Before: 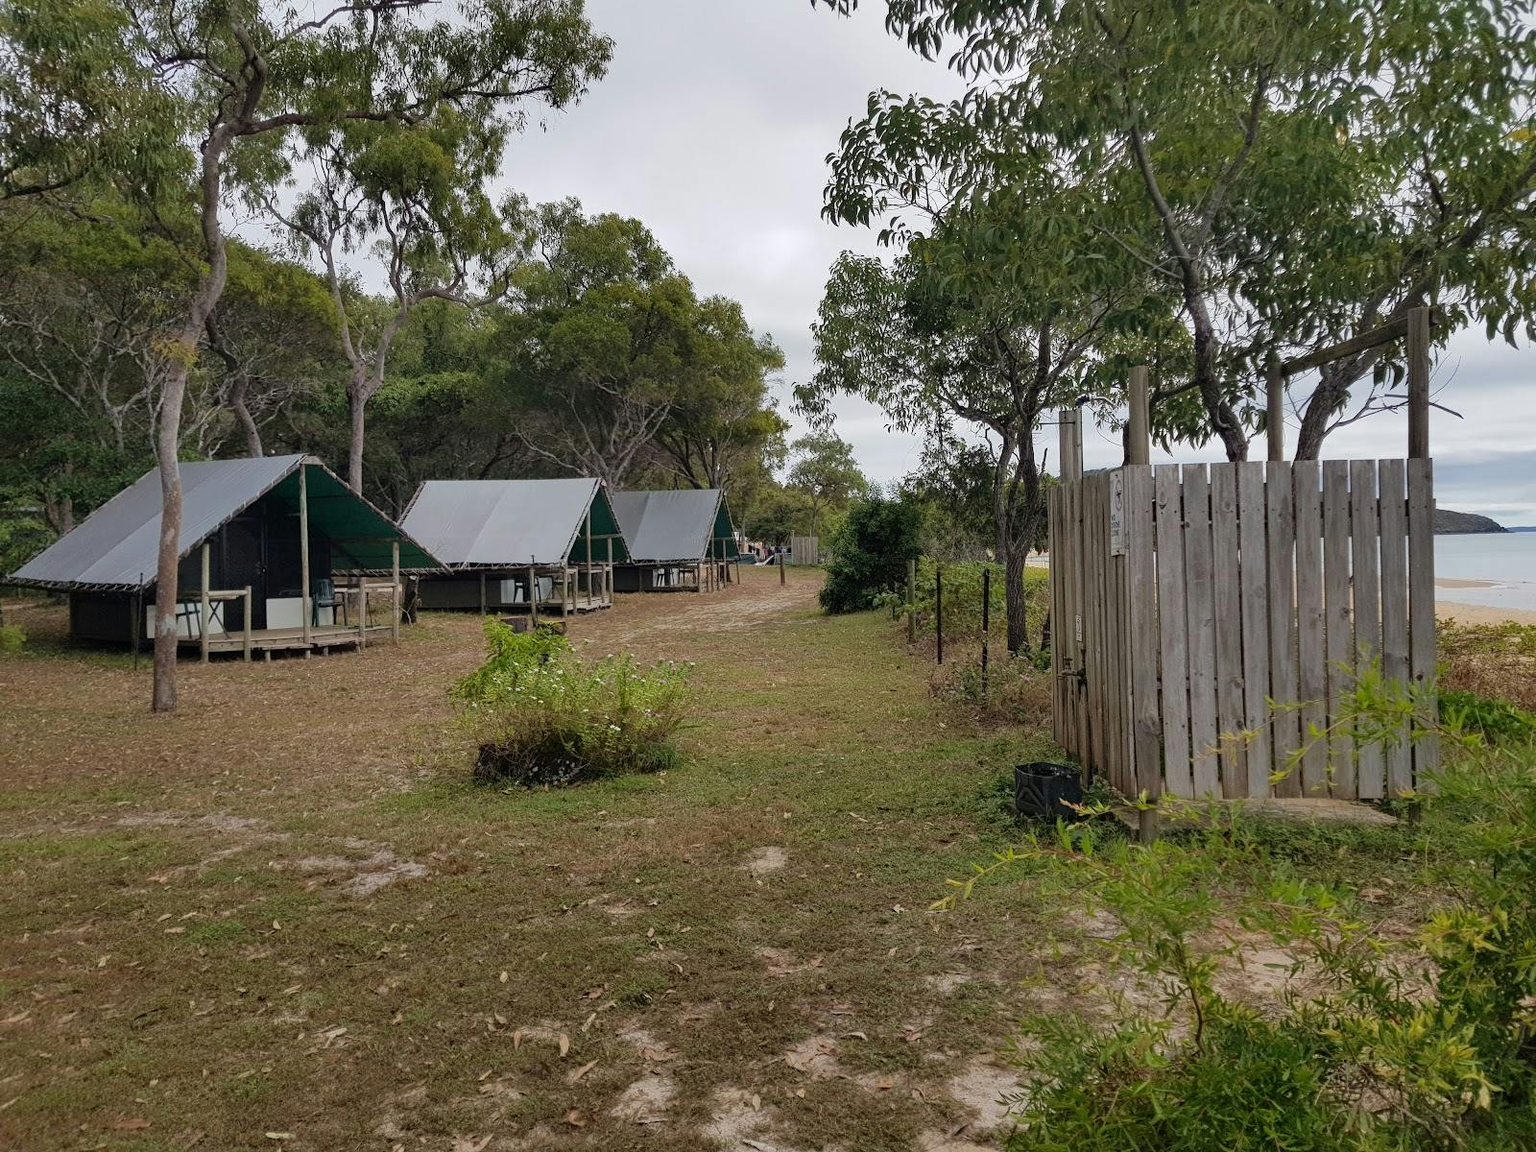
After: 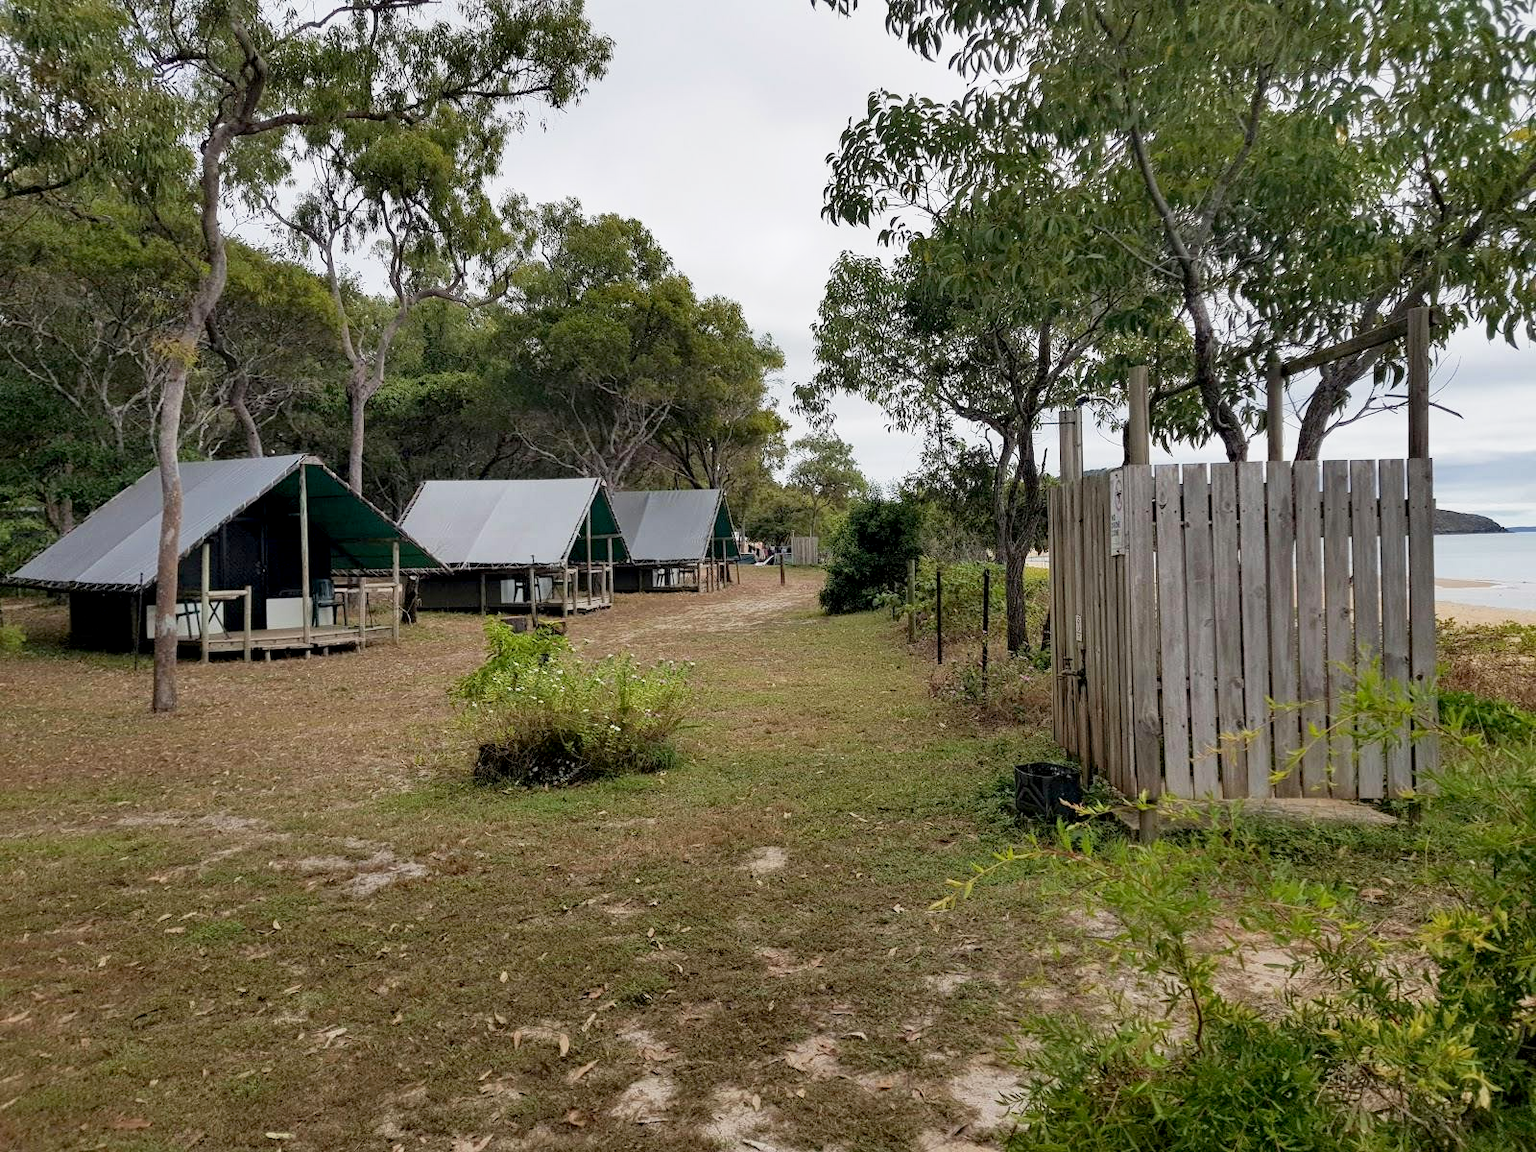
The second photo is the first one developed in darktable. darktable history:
base curve: curves: ch0 [(0, 0) (0.579, 0.807) (1, 1)], preserve colors none
contrast brightness saturation: saturation -0.07
exposure: black level correction 0.006, exposure -0.222 EV, compensate highlight preservation false
